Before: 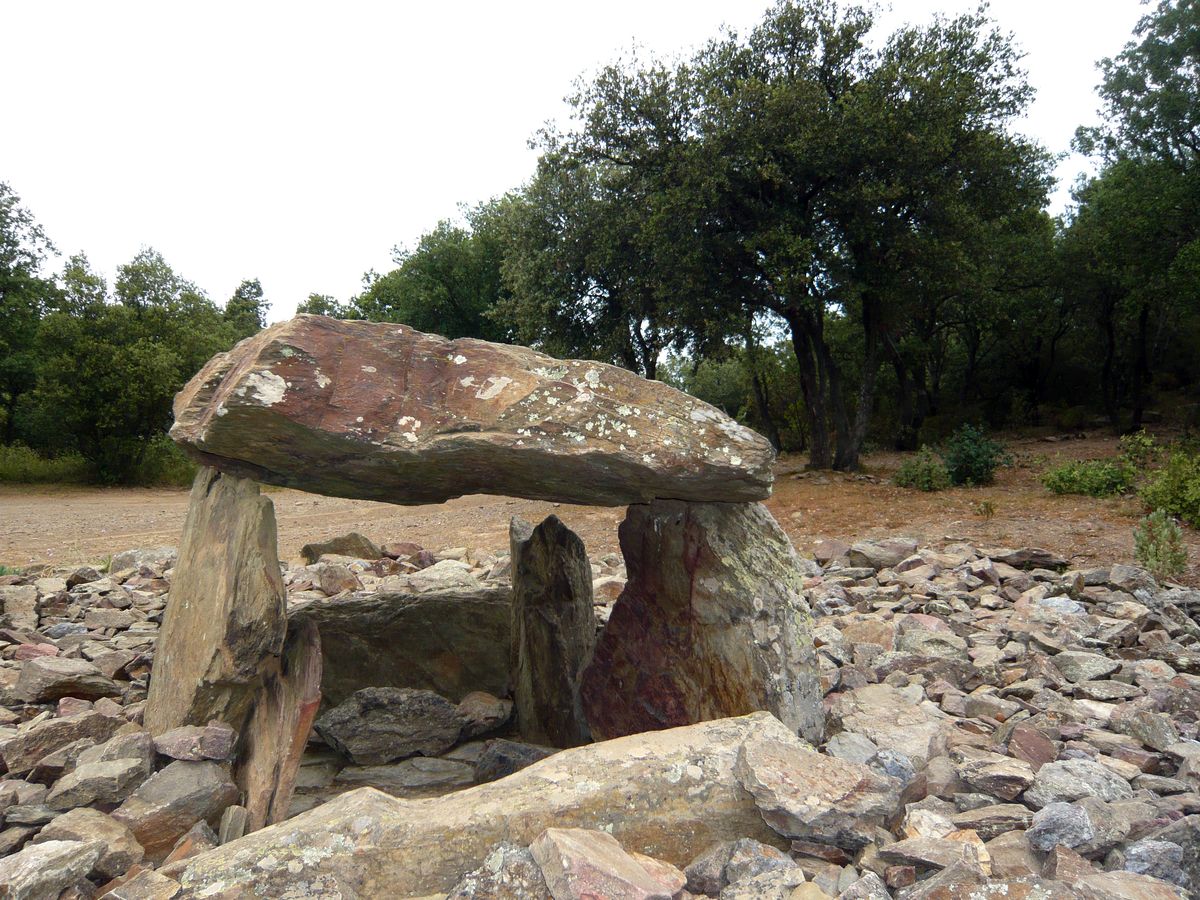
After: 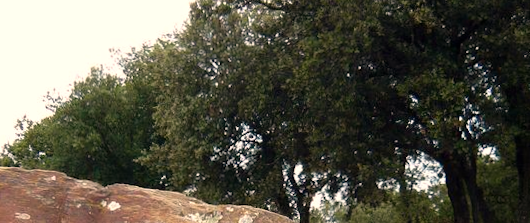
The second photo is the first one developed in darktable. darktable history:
crop: left 28.64%, top 16.832%, right 26.637%, bottom 58.055%
white balance: red 1.127, blue 0.943
rotate and perspective: rotation -0.45°, automatic cropping original format, crop left 0.008, crop right 0.992, crop top 0.012, crop bottom 0.988
